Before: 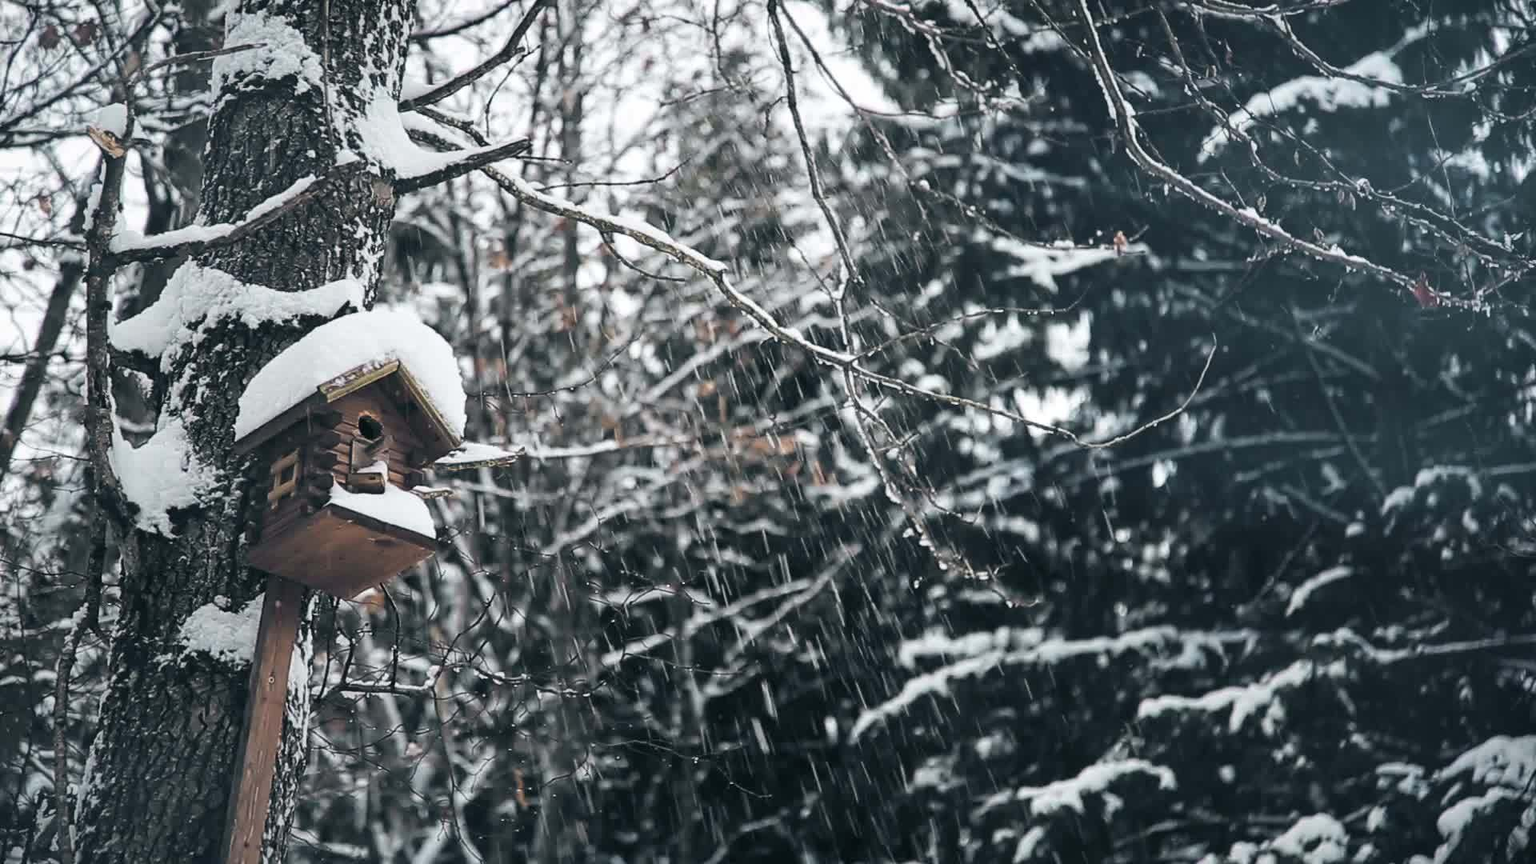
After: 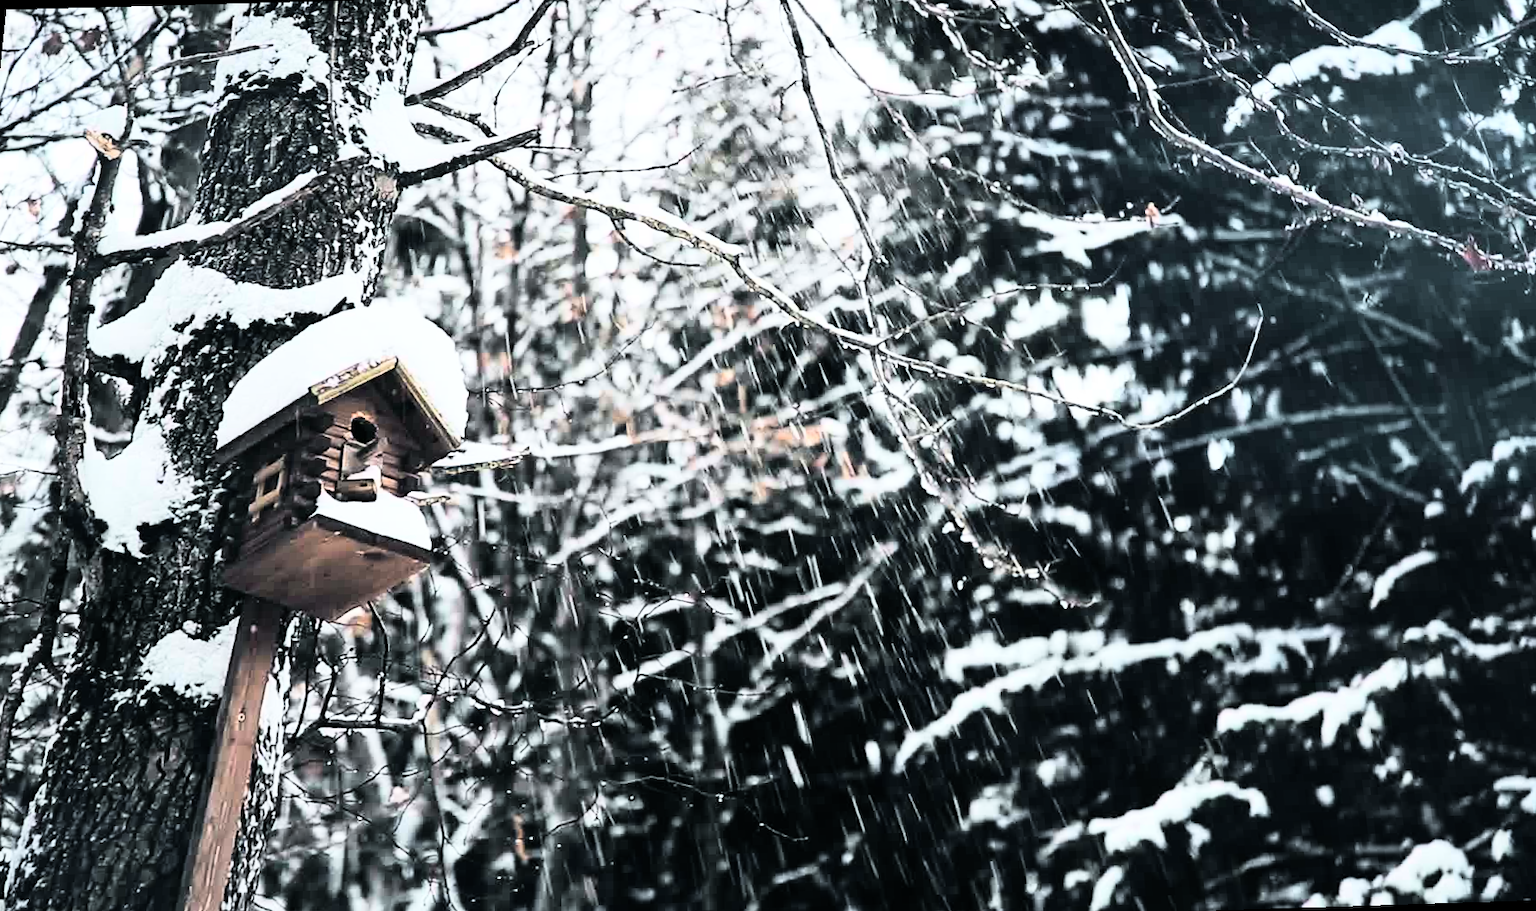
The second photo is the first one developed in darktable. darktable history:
rgb curve: curves: ch0 [(0, 0) (0.21, 0.15) (0.24, 0.21) (0.5, 0.75) (0.75, 0.96) (0.89, 0.99) (1, 1)]; ch1 [(0, 0.02) (0.21, 0.13) (0.25, 0.2) (0.5, 0.67) (0.75, 0.9) (0.89, 0.97) (1, 1)]; ch2 [(0, 0.02) (0.21, 0.13) (0.25, 0.2) (0.5, 0.67) (0.75, 0.9) (0.89, 0.97) (1, 1)], compensate middle gray true
rotate and perspective: rotation -1.68°, lens shift (vertical) -0.146, crop left 0.049, crop right 0.912, crop top 0.032, crop bottom 0.96
